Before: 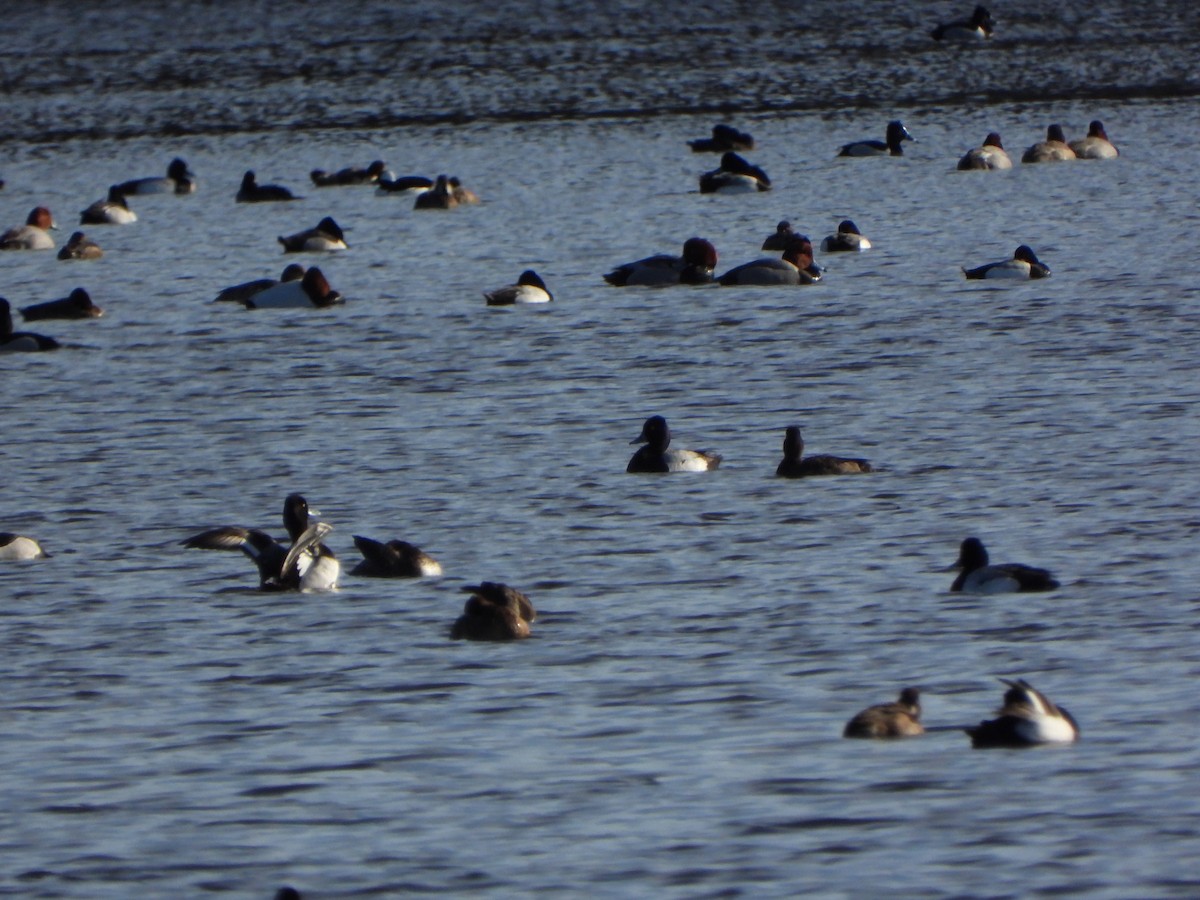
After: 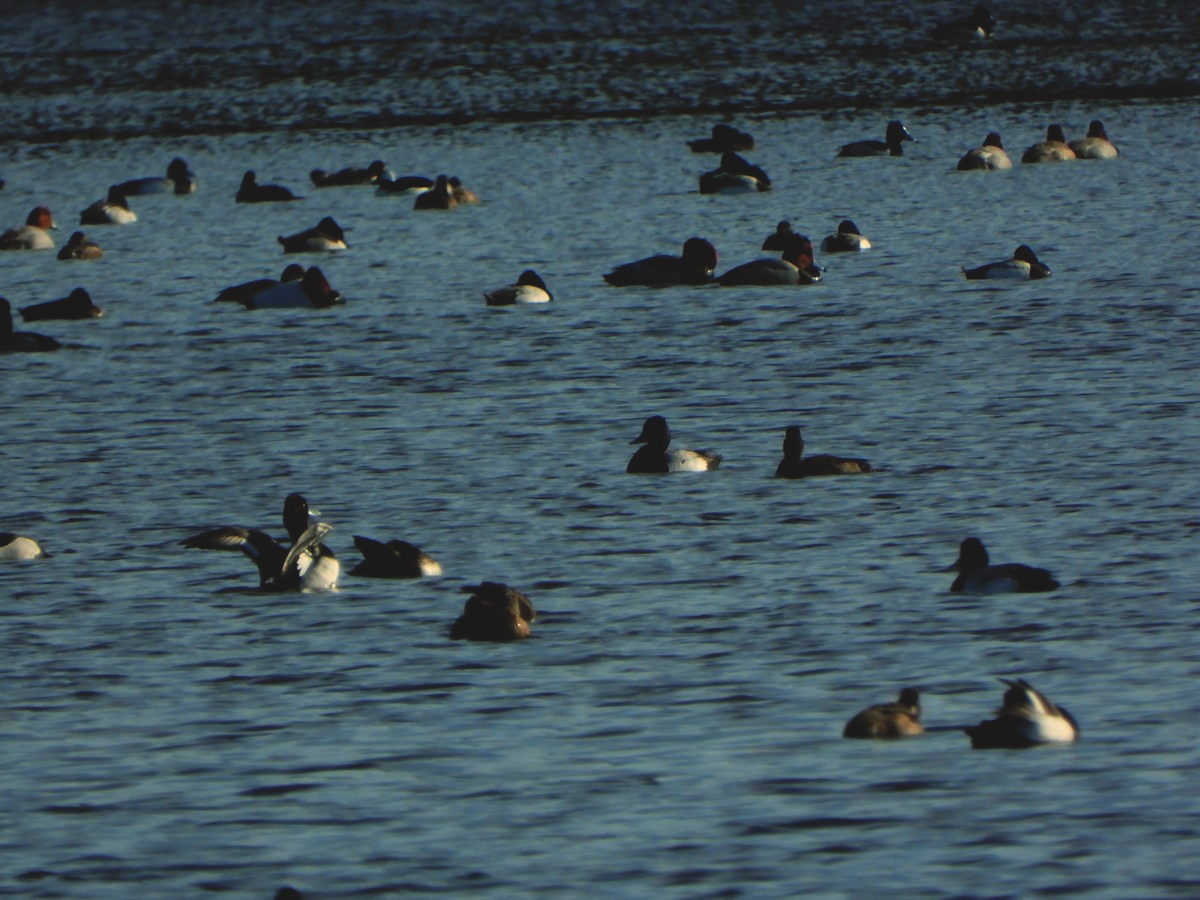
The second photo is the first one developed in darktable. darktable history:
contrast brightness saturation: contrast -0.15, brightness 0.05, saturation -0.12
color contrast: green-magenta contrast 1.1, blue-yellow contrast 1.1, unbound 0
color balance: mode lift, gamma, gain (sRGB), lift [1.014, 0.966, 0.918, 0.87], gamma [0.86, 0.734, 0.918, 0.976], gain [1.063, 1.13, 1.063, 0.86]
channel mixer: red [0, 0, 0, 0.78, 0, 0, 0], green [0 ×4, 0.798, 0, 0], blue [0 ×5, 1, 0]
